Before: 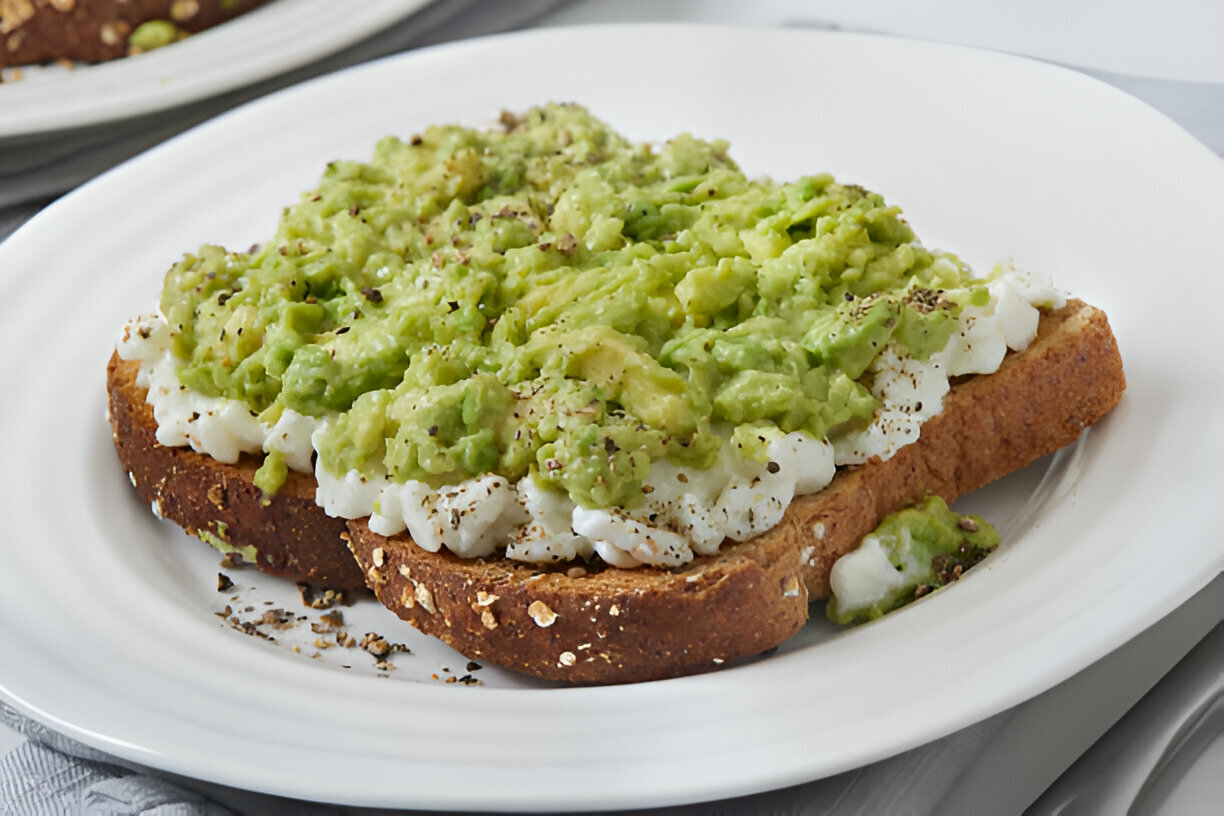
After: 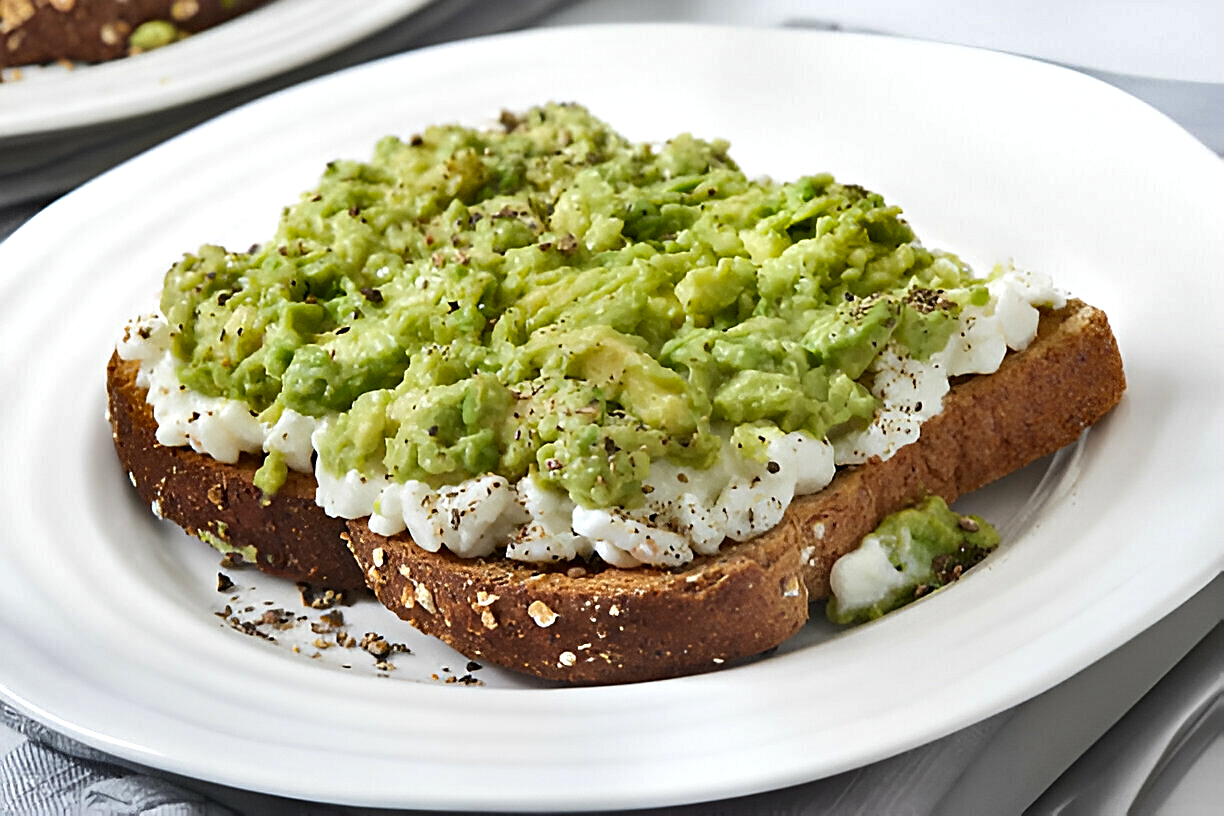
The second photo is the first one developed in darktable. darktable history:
shadows and highlights: soften with gaussian
sharpen: on, module defaults
tone equalizer: -8 EV -0.417 EV, -7 EV -0.389 EV, -6 EV -0.333 EV, -5 EV -0.222 EV, -3 EV 0.222 EV, -2 EV 0.333 EV, -1 EV 0.389 EV, +0 EV 0.417 EV, edges refinement/feathering 500, mask exposure compensation -1.57 EV, preserve details no
